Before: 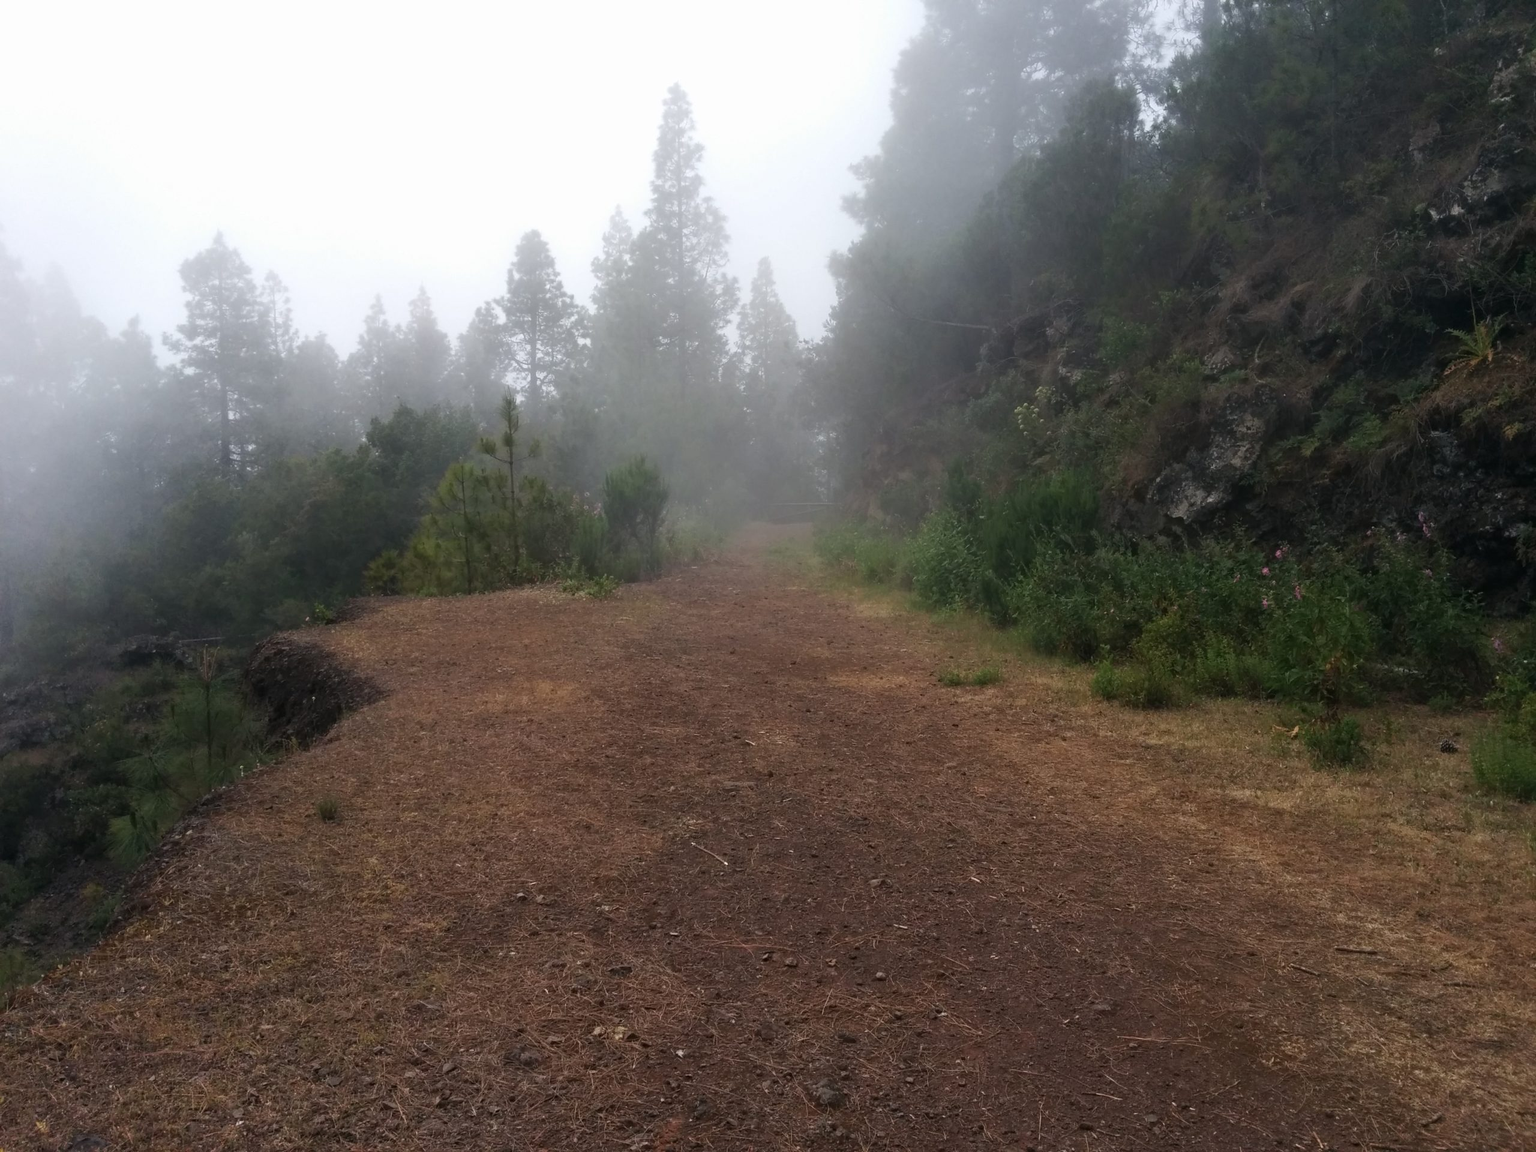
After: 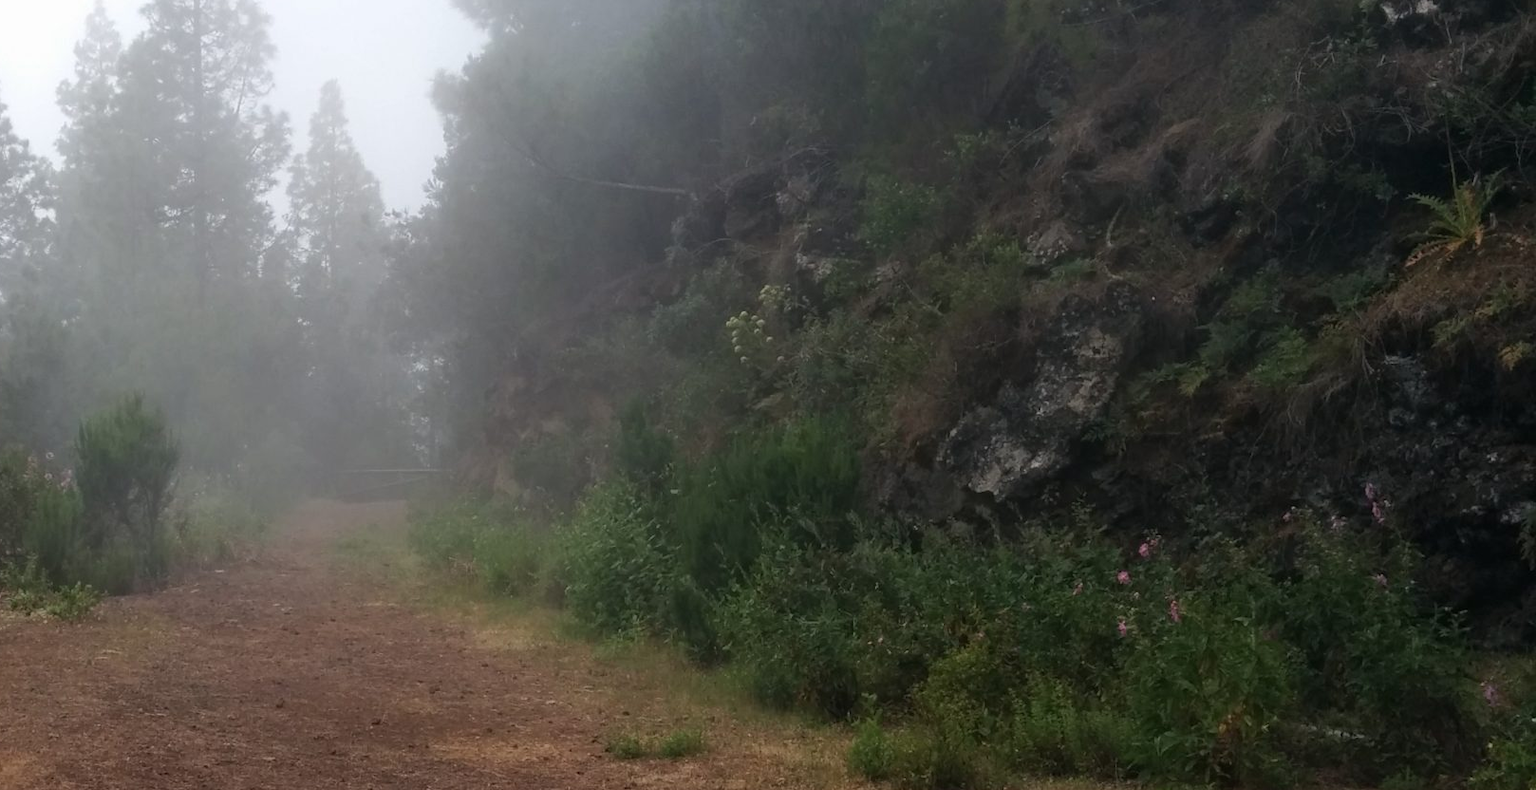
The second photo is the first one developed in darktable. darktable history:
crop: left 36.178%, top 17.943%, right 0.595%, bottom 38.656%
